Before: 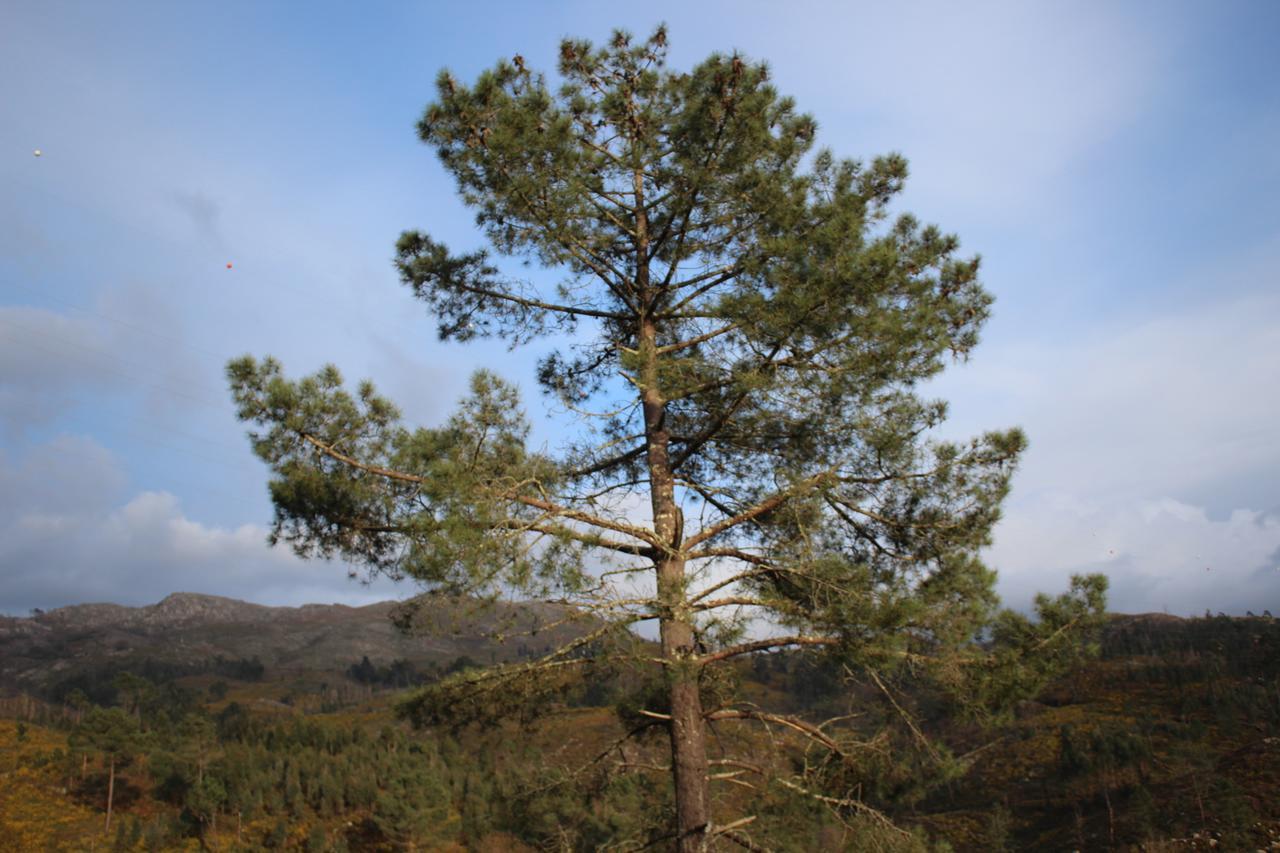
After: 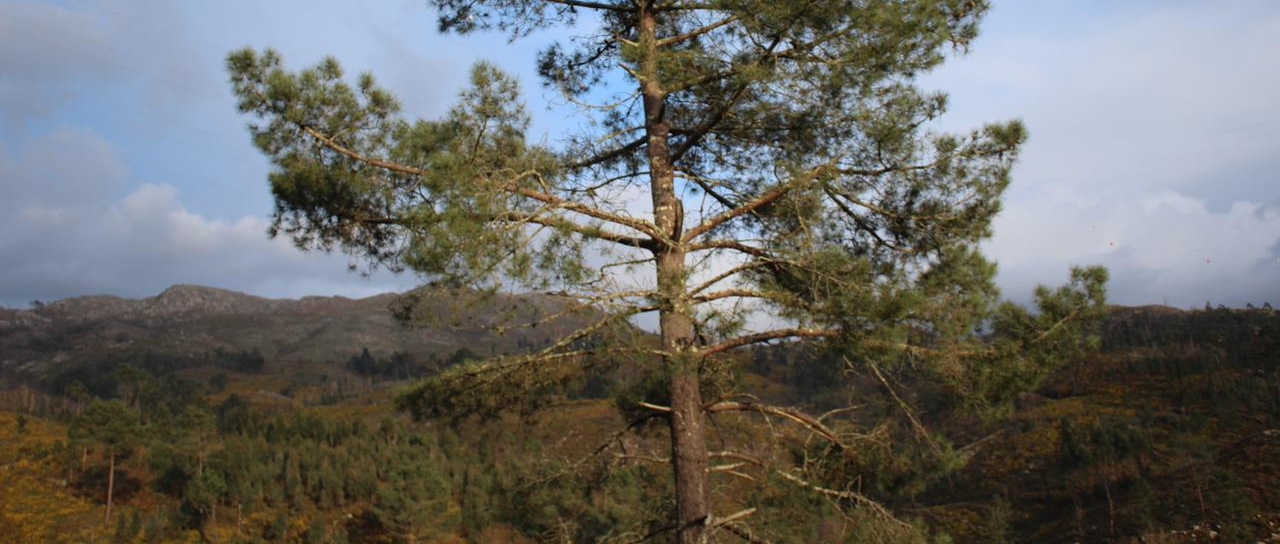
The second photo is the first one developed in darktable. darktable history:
crop and rotate: top 36.209%
